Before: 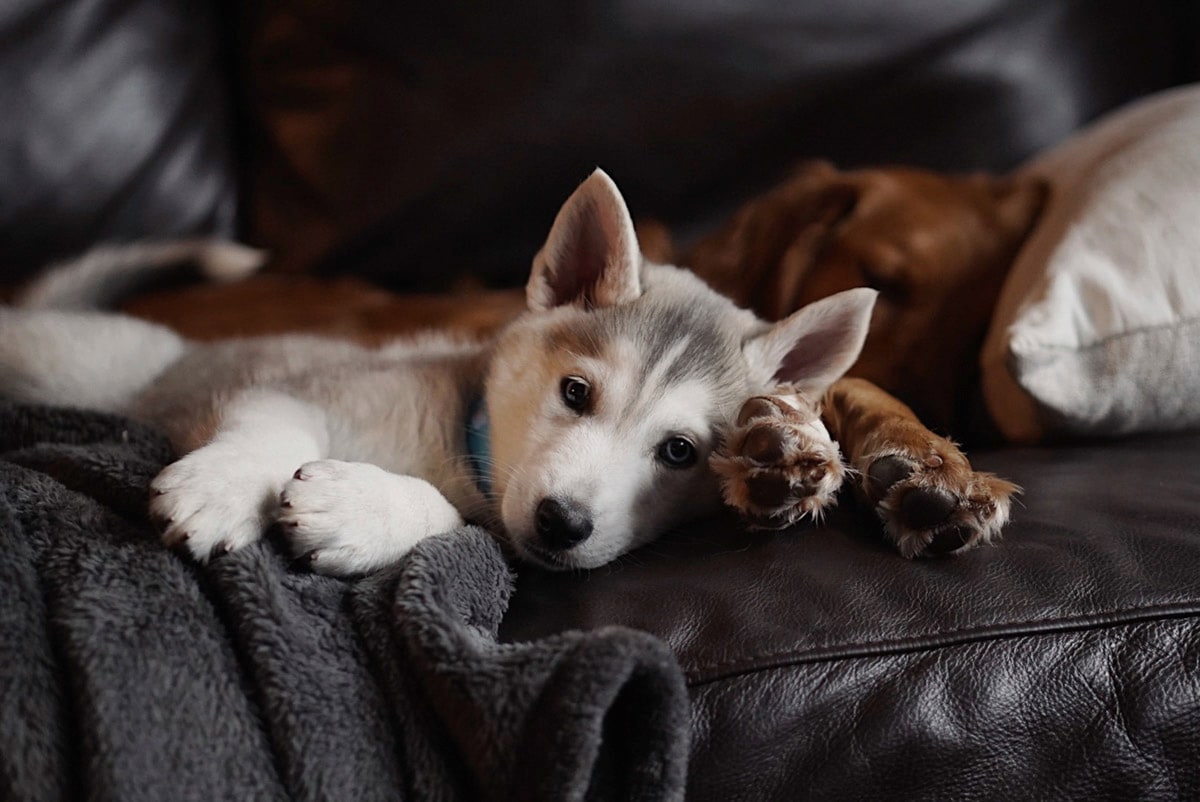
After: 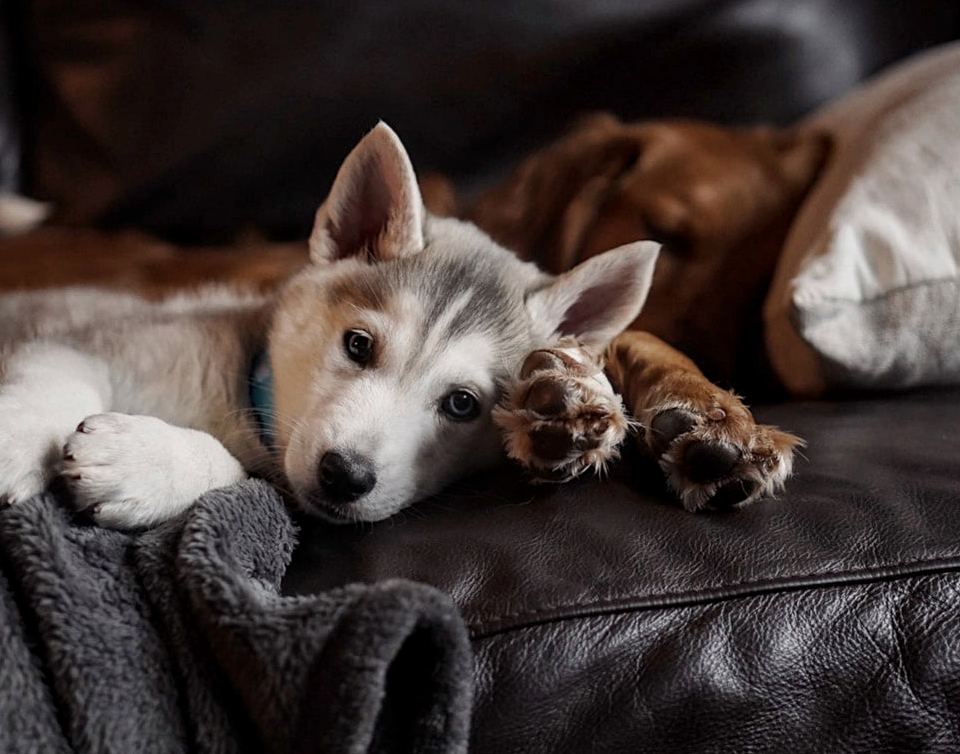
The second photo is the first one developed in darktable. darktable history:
crop and rotate: left 18.143%, top 5.951%, right 1.829%
local contrast: detail 130%
